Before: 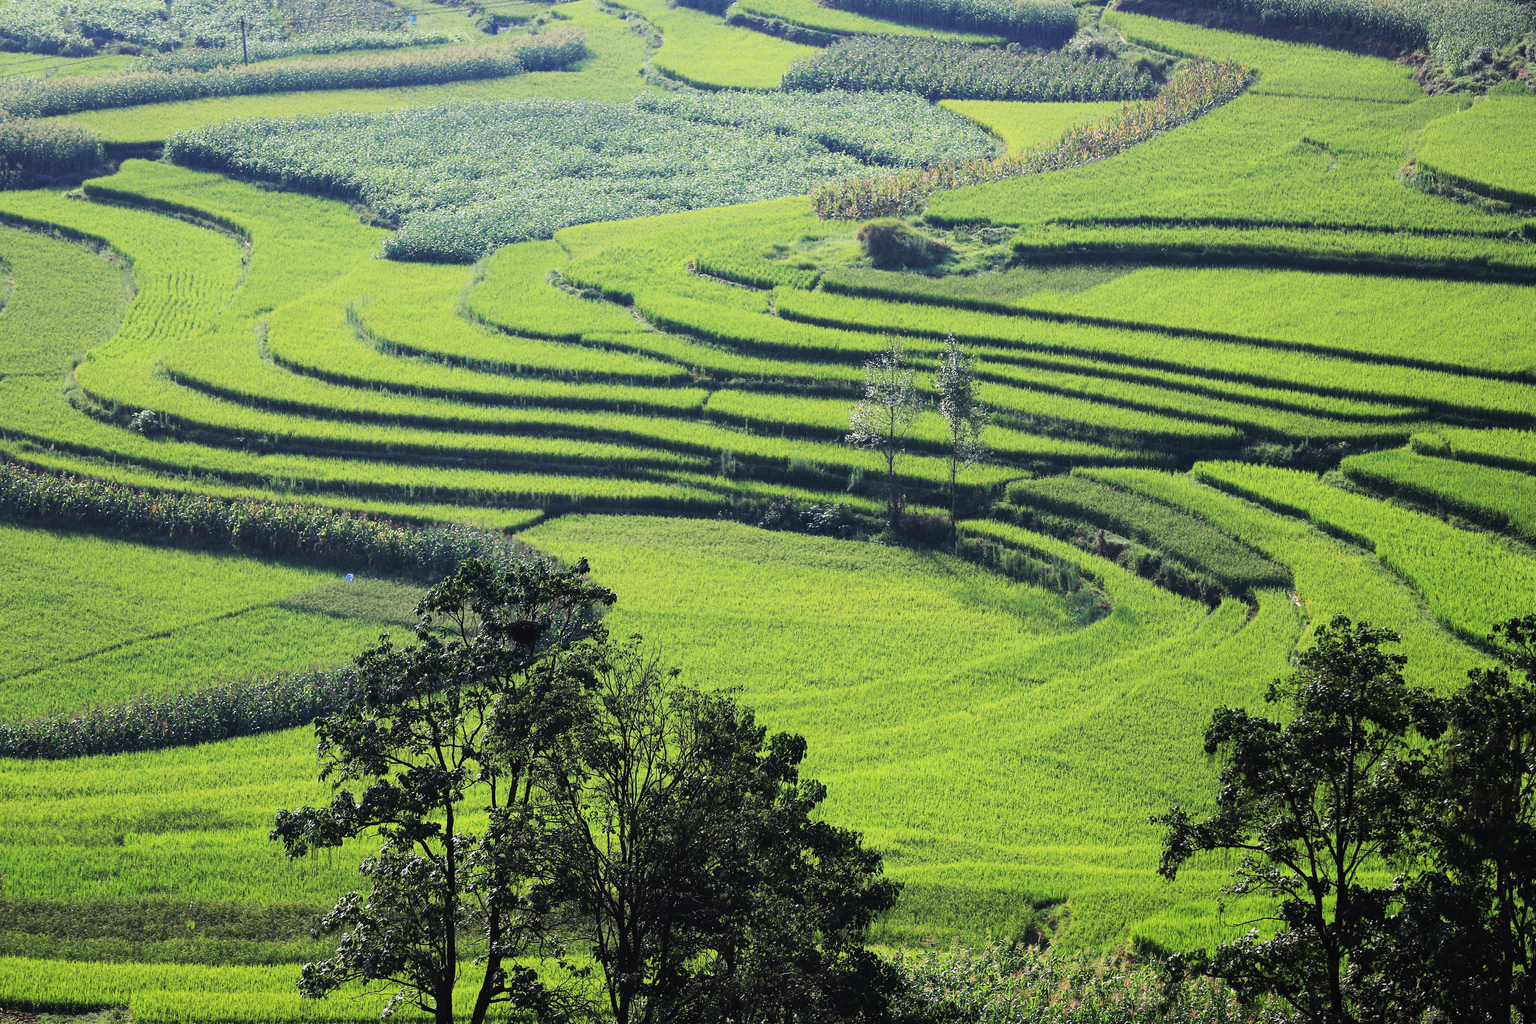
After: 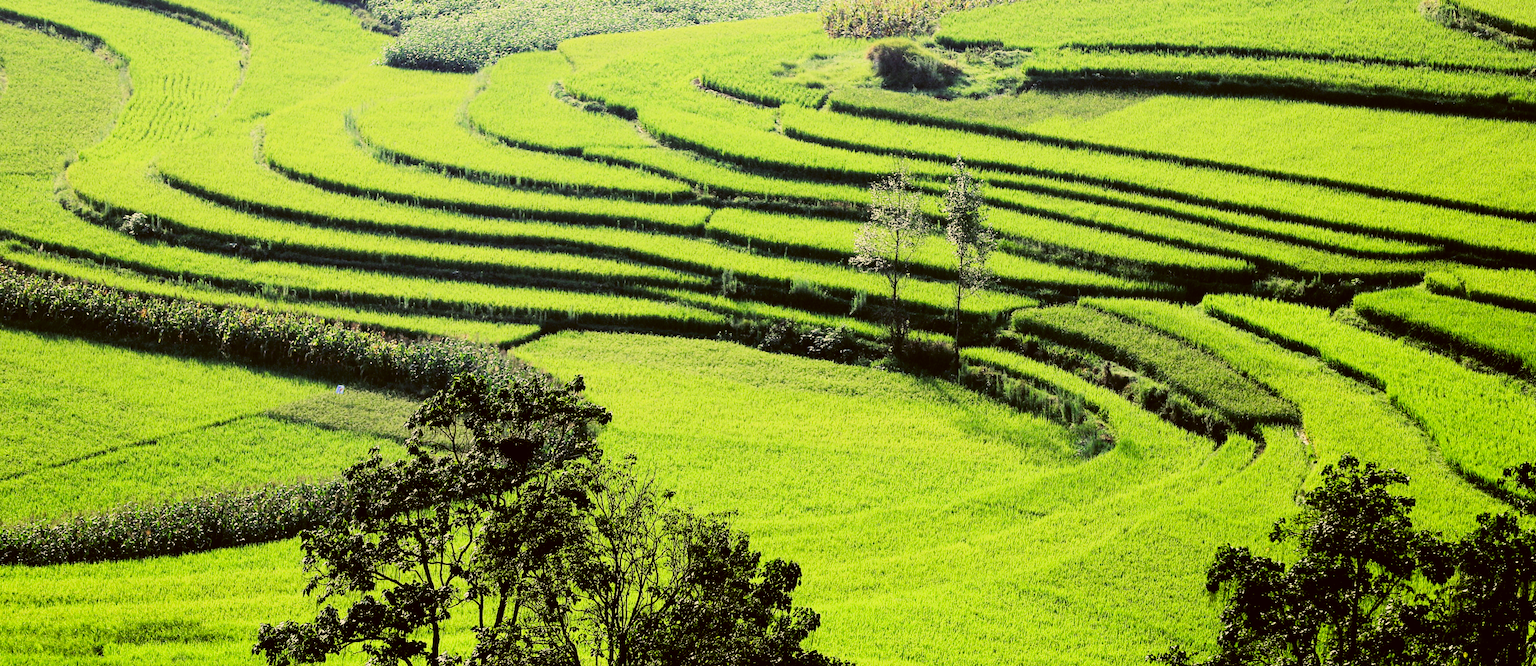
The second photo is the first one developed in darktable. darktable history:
crop: top 16.727%, bottom 16.727%
color balance rgb: perceptual saturation grading › global saturation 20%, perceptual saturation grading › highlights -50%, perceptual saturation grading › shadows 30%
contrast brightness saturation: contrast 0.2, brightness 0.16, saturation 0.22
filmic rgb: black relative exposure -5 EV, white relative exposure 3.5 EV, hardness 3.19, contrast 1.2, highlights saturation mix -50%
rotate and perspective: rotation 1.57°, crop left 0.018, crop right 0.982, crop top 0.039, crop bottom 0.961
white balance: red 0.967, blue 1.119, emerald 0.756
color correction: highlights a* 0.162, highlights b* 29.53, shadows a* -0.162, shadows b* 21.09
exposure: exposure -0.04 EV, compensate highlight preservation false
